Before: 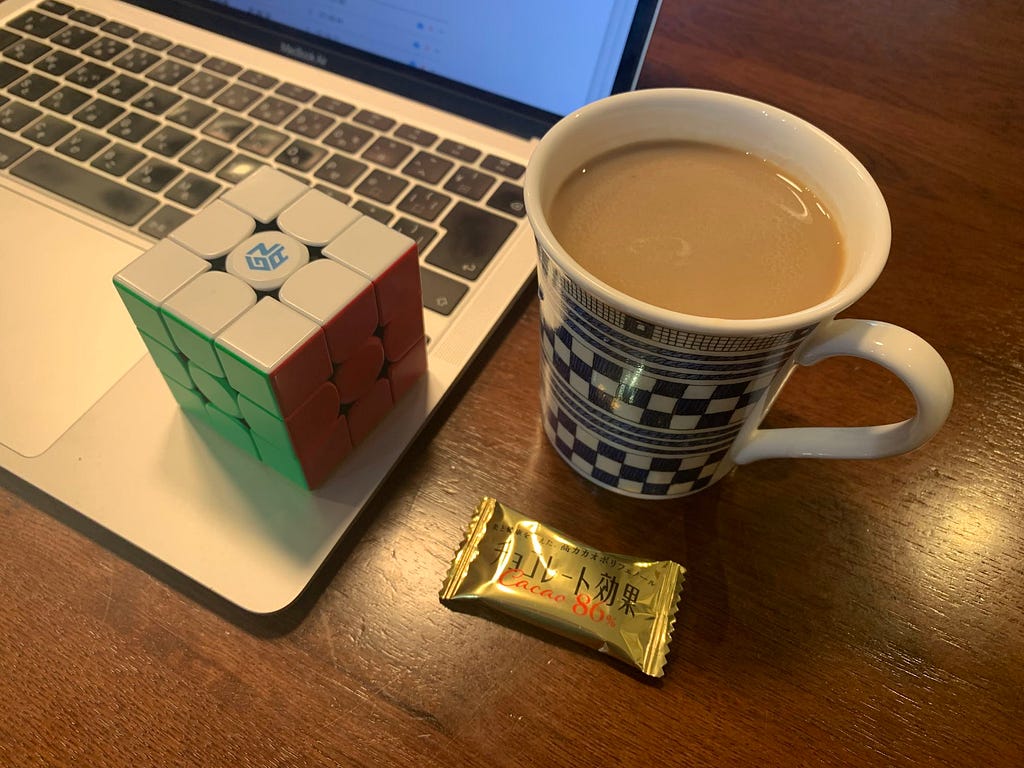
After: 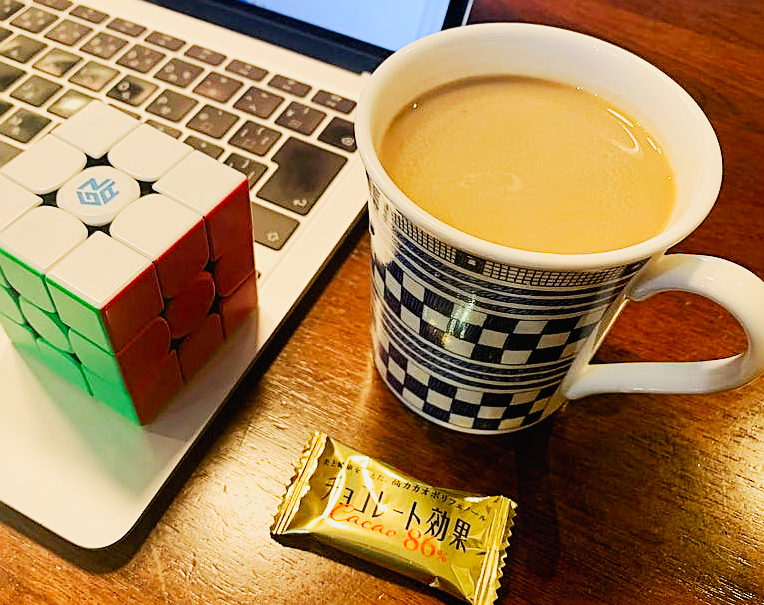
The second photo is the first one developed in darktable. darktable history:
crop: left 16.581%, top 8.497%, right 8.442%, bottom 12.686%
filmic rgb: black relative exposure -7.65 EV, white relative exposure 4.56 EV, threshold 3.03 EV, hardness 3.61, preserve chrominance no, color science v5 (2021), contrast in shadows safe, contrast in highlights safe, enable highlight reconstruction true
tone curve: curves: ch0 [(0, 0.013) (0.054, 0.018) (0.205, 0.191) (0.289, 0.292) (0.39, 0.424) (0.493, 0.551) (0.666, 0.743) (0.795, 0.841) (1, 0.998)]; ch1 [(0, 0) (0.385, 0.343) (0.439, 0.415) (0.494, 0.495) (0.501, 0.501) (0.51, 0.509) (0.548, 0.554) (0.586, 0.614) (0.66, 0.706) (0.783, 0.804) (1, 1)]; ch2 [(0, 0) (0.304, 0.31) (0.403, 0.399) (0.441, 0.428) (0.47, 0.469) (0.498, 0.496) (0.524, 0.538) (0.566, 0.579) (0.633, 0.665) (0.7, 0.711) (1, 1)], preserve colors none
sharpen: on, module defaults
exposure: exposure 0.203 EV, compensate highlight preservation false
contrast brightness saturation: contrast 0.239, brightness 0.26, saturation 0.374
